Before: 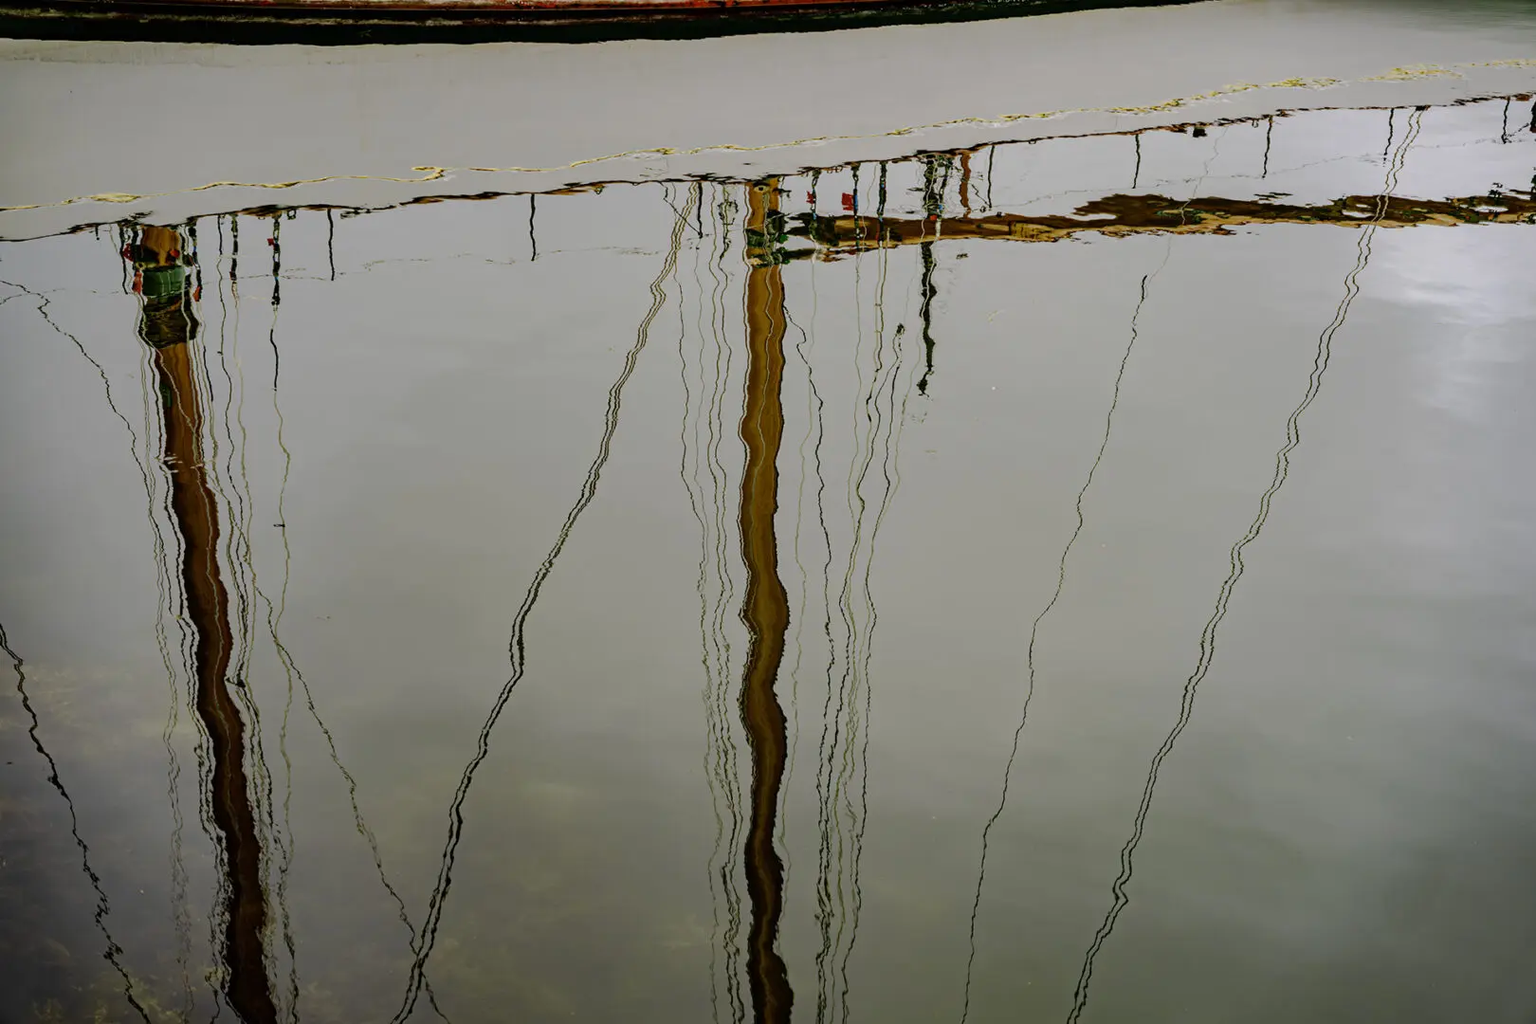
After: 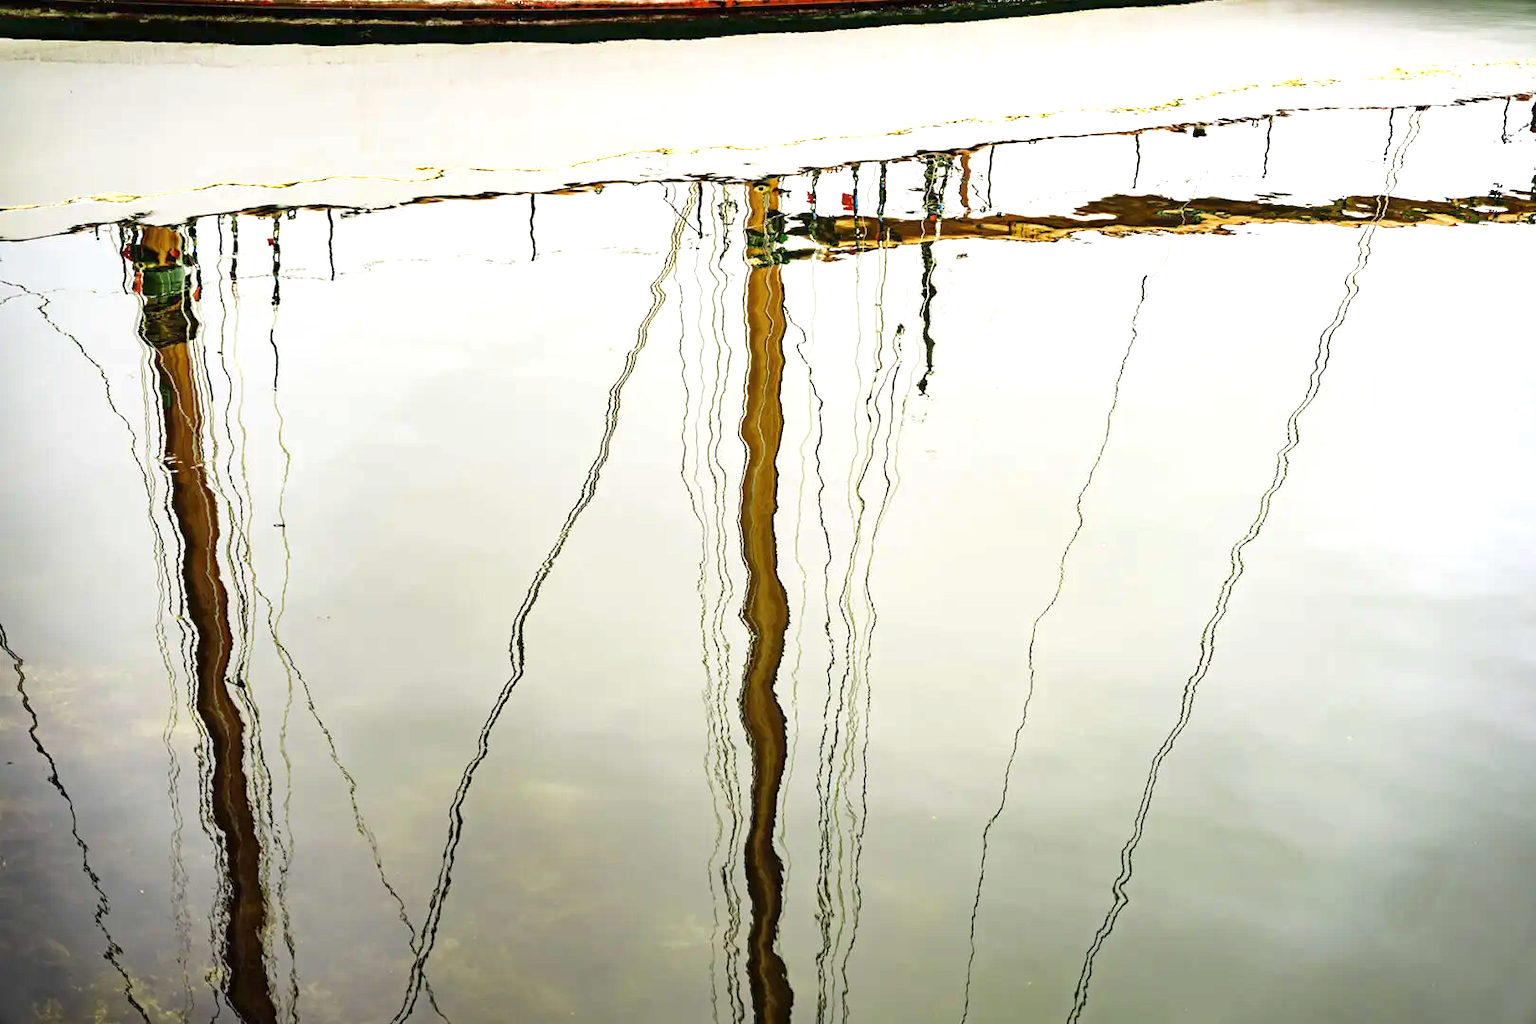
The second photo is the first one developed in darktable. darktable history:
exposure: black level correction 0, exposure 1.58 EV, compensate exposure bias true, compensate highlight preservation false
